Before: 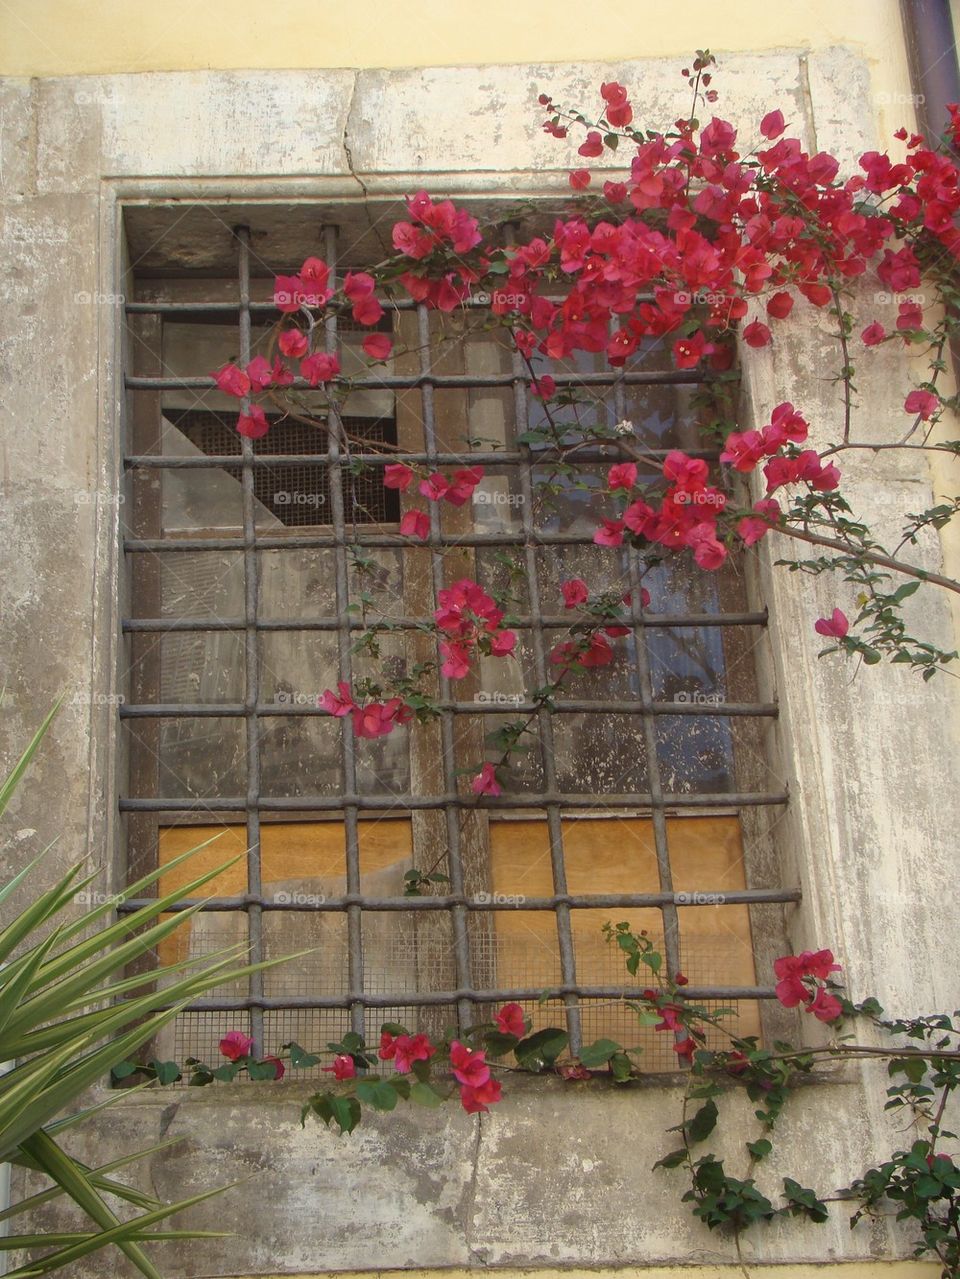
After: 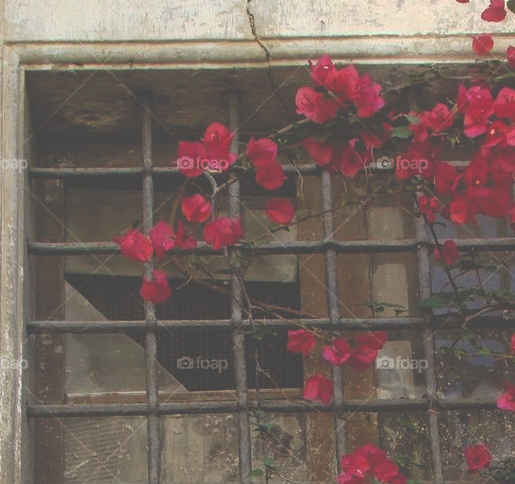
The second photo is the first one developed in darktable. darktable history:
tone curve: curves: ch0 [(0, 0) (0.003, 0.284) (0.011, 0.284) (0.025, 0.288) (0.044, 0.29) (0.069, 0.292) (0.1, 0.296) (0.136, 0.298) (0.177, 0.305) (0.224, 0.312) (0.277, 0.327) (0.335, 0.362) (0.399, 0.407) (0.468, 0.464) (0.543, 0.537) (0.623, 0.62) (0.709, 0.71) (0.801, 0.79) (0.898, 0.862) (1, 1)], preserve colors none
crop: left 10.121%, top 10.631%, right 36.218%, bottom 51.526%
